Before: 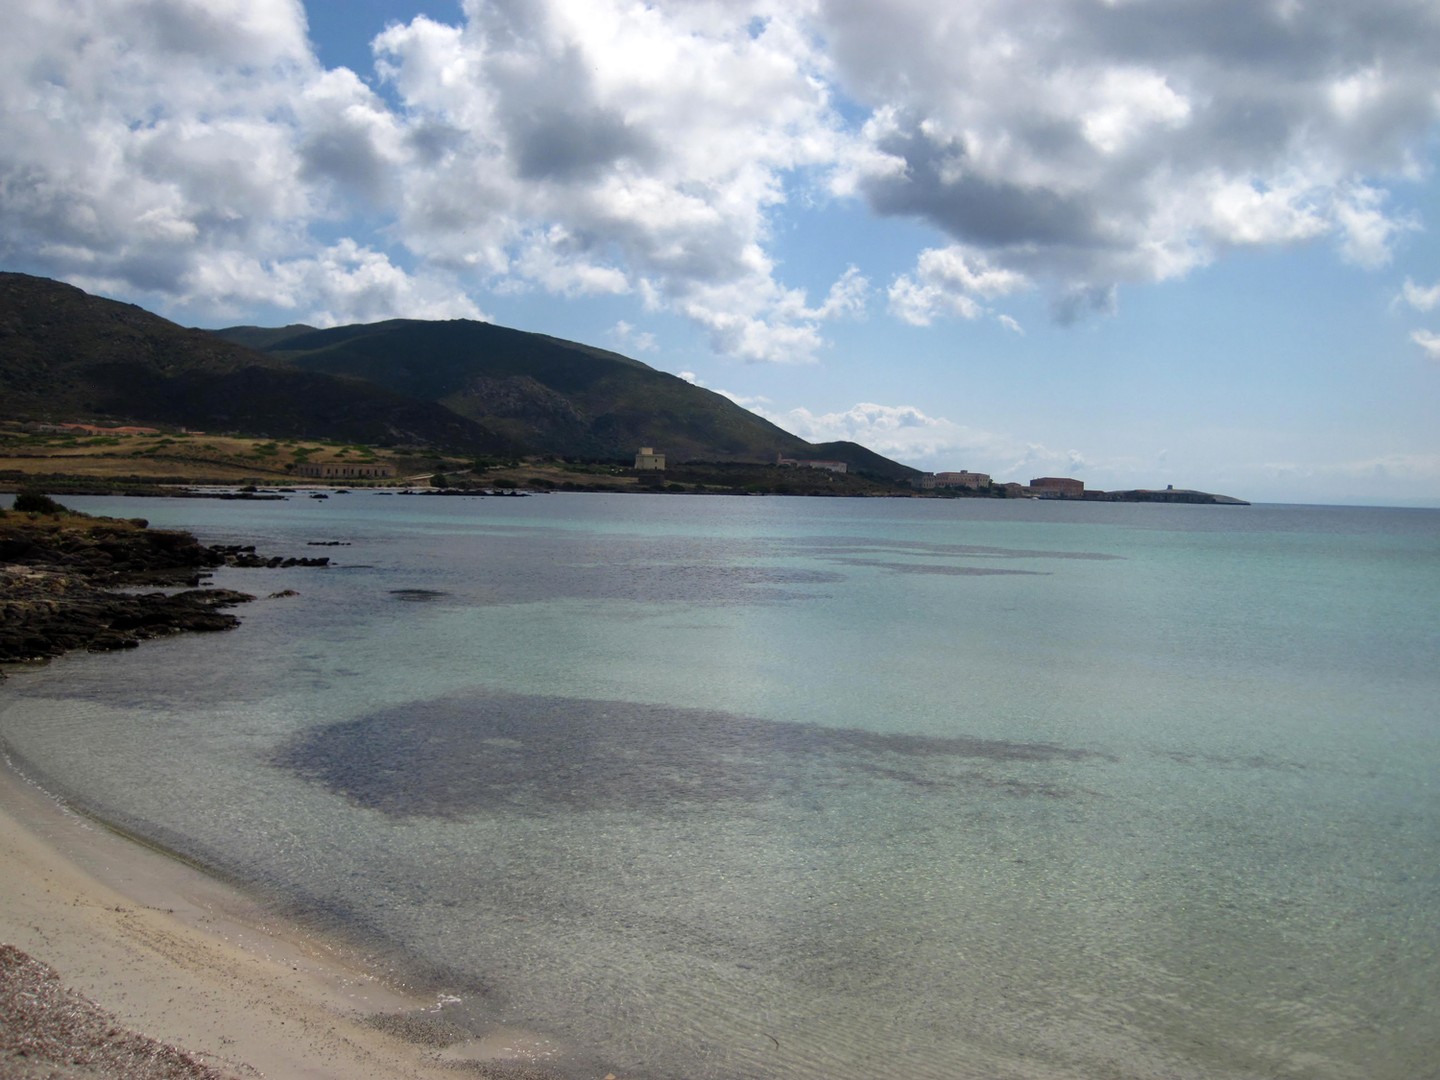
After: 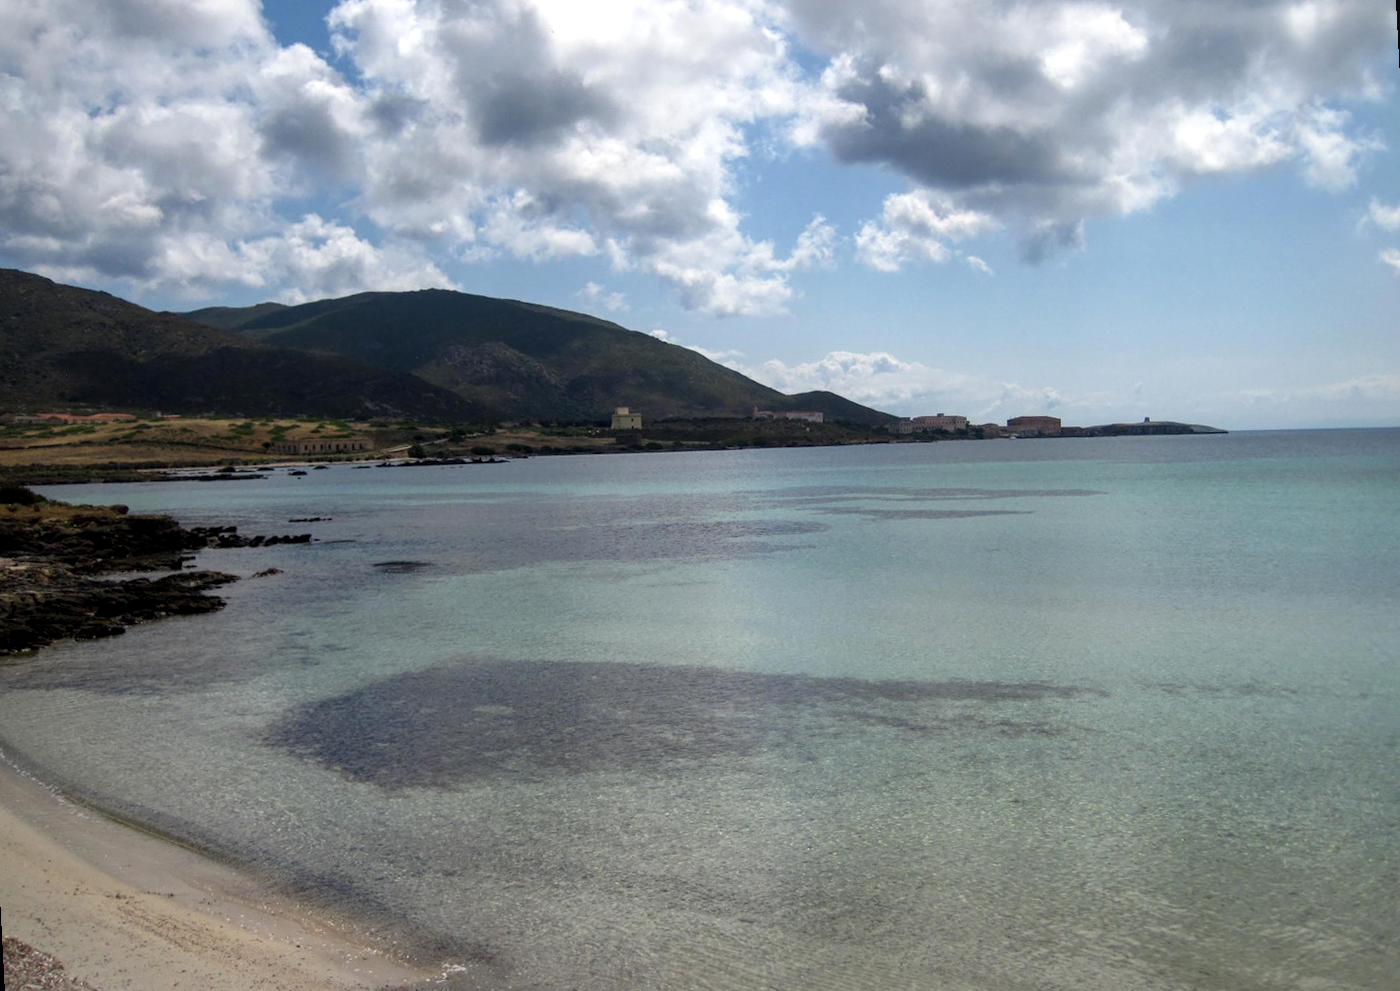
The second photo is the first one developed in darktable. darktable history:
rotate and perspective: rotation -3°, crop left 0.031, crop right 0.968, crop top 0.07, crop bottom 0.93
local contrast: on, module defaults
